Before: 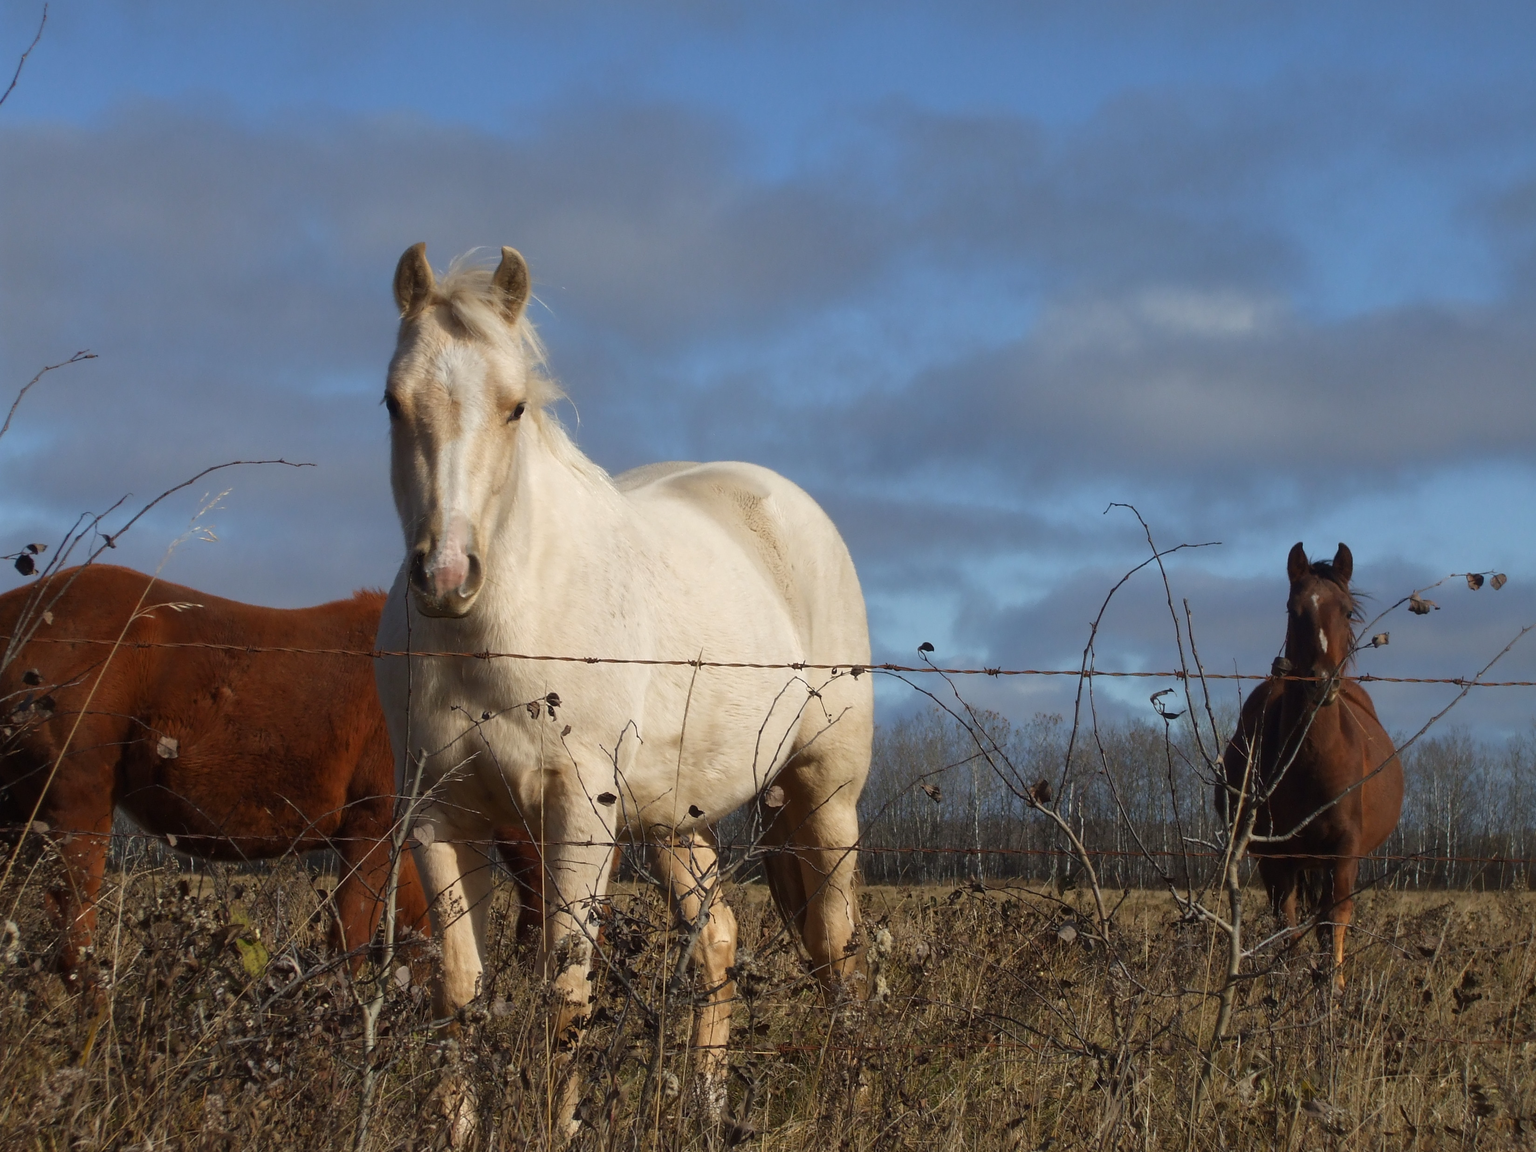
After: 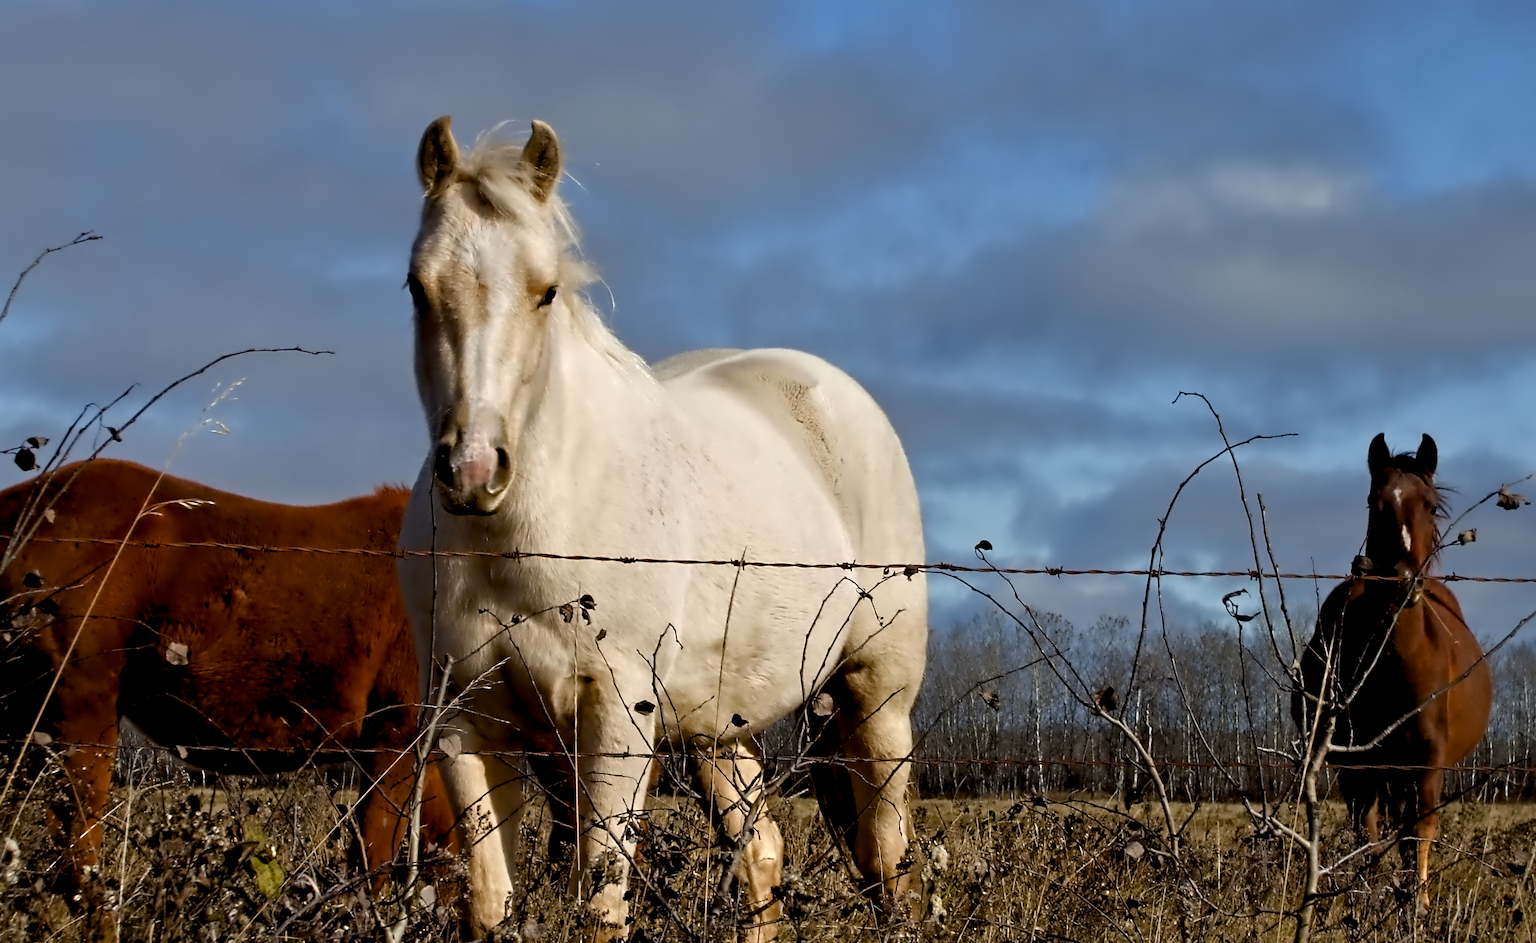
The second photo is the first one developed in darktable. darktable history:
crop and rotate: angle 0.097°, top 11.572%, right 5.745%, bottom 11.261%
color correction: highlights b* 0.007
contrast equalizer: y [[0.5, 0.542, 0.583, 0.625, 0.667, 0.708], [0.5 ×6], [0.5 ×6], [0, 0.033, 0.067, 0.1, 0.133, 0.167], [0, 0.05, 0.1, 0.15, 0.2, 0.25]]
color balance rgb: global offset › luminance -1.021%, perceptual saturation grading › global saturation 0.09%, perceptual saturation grading › highlights -8.608%, perceptual saturation grading › mid-tones 18.416%, perceptual saturation grading › shadows 29.135%
